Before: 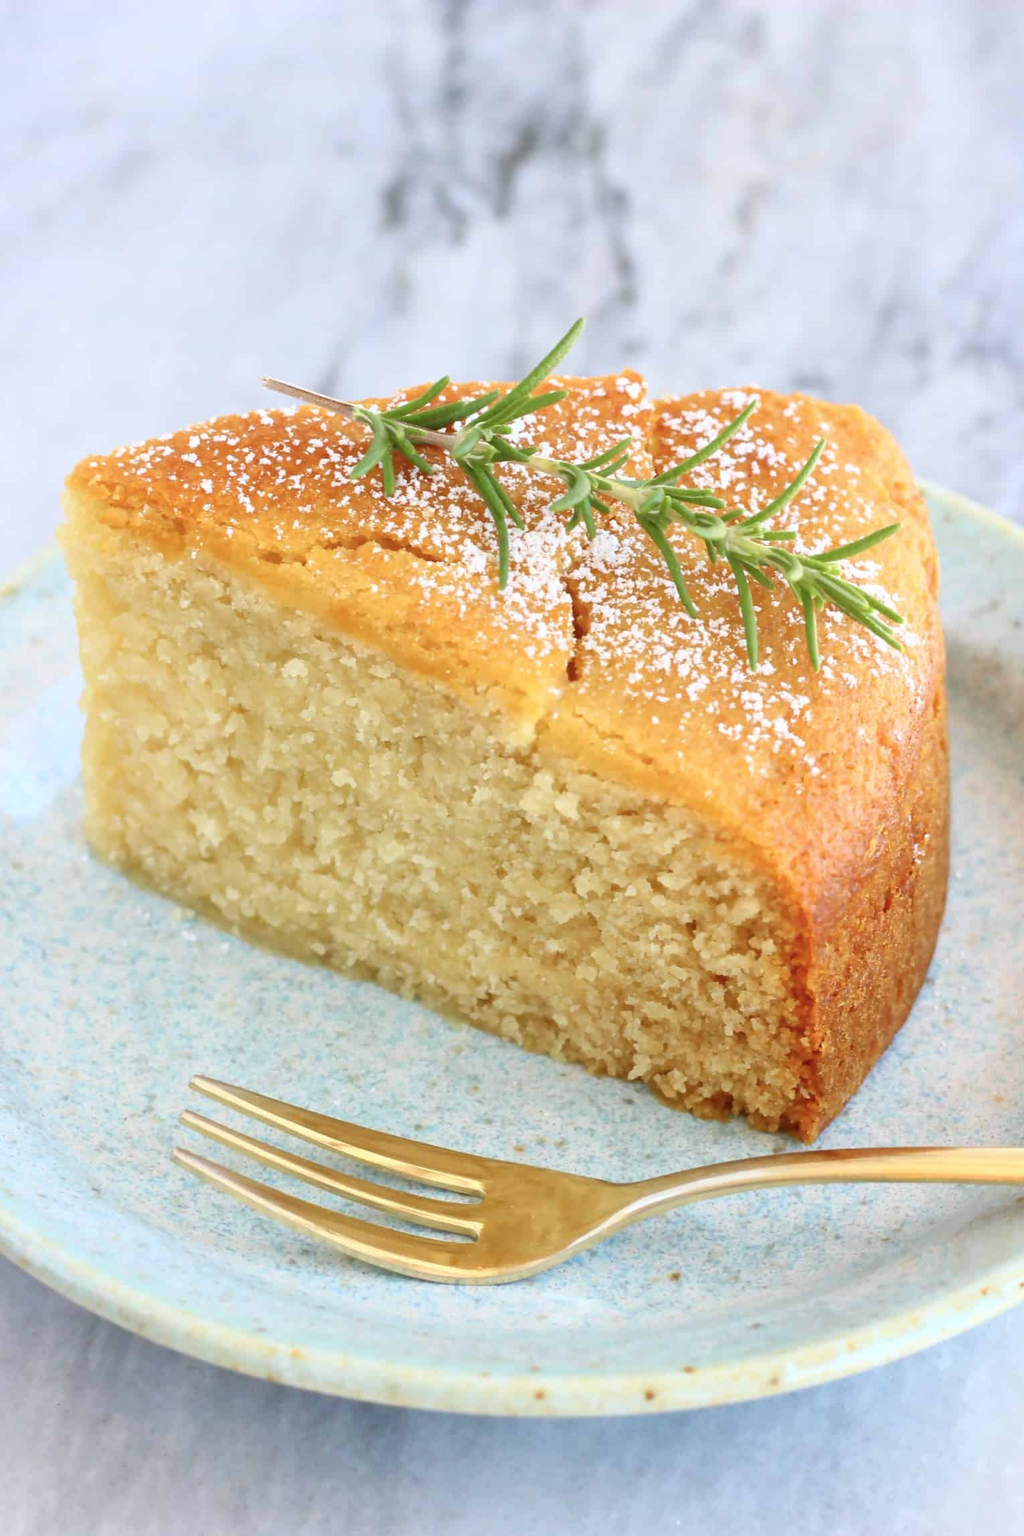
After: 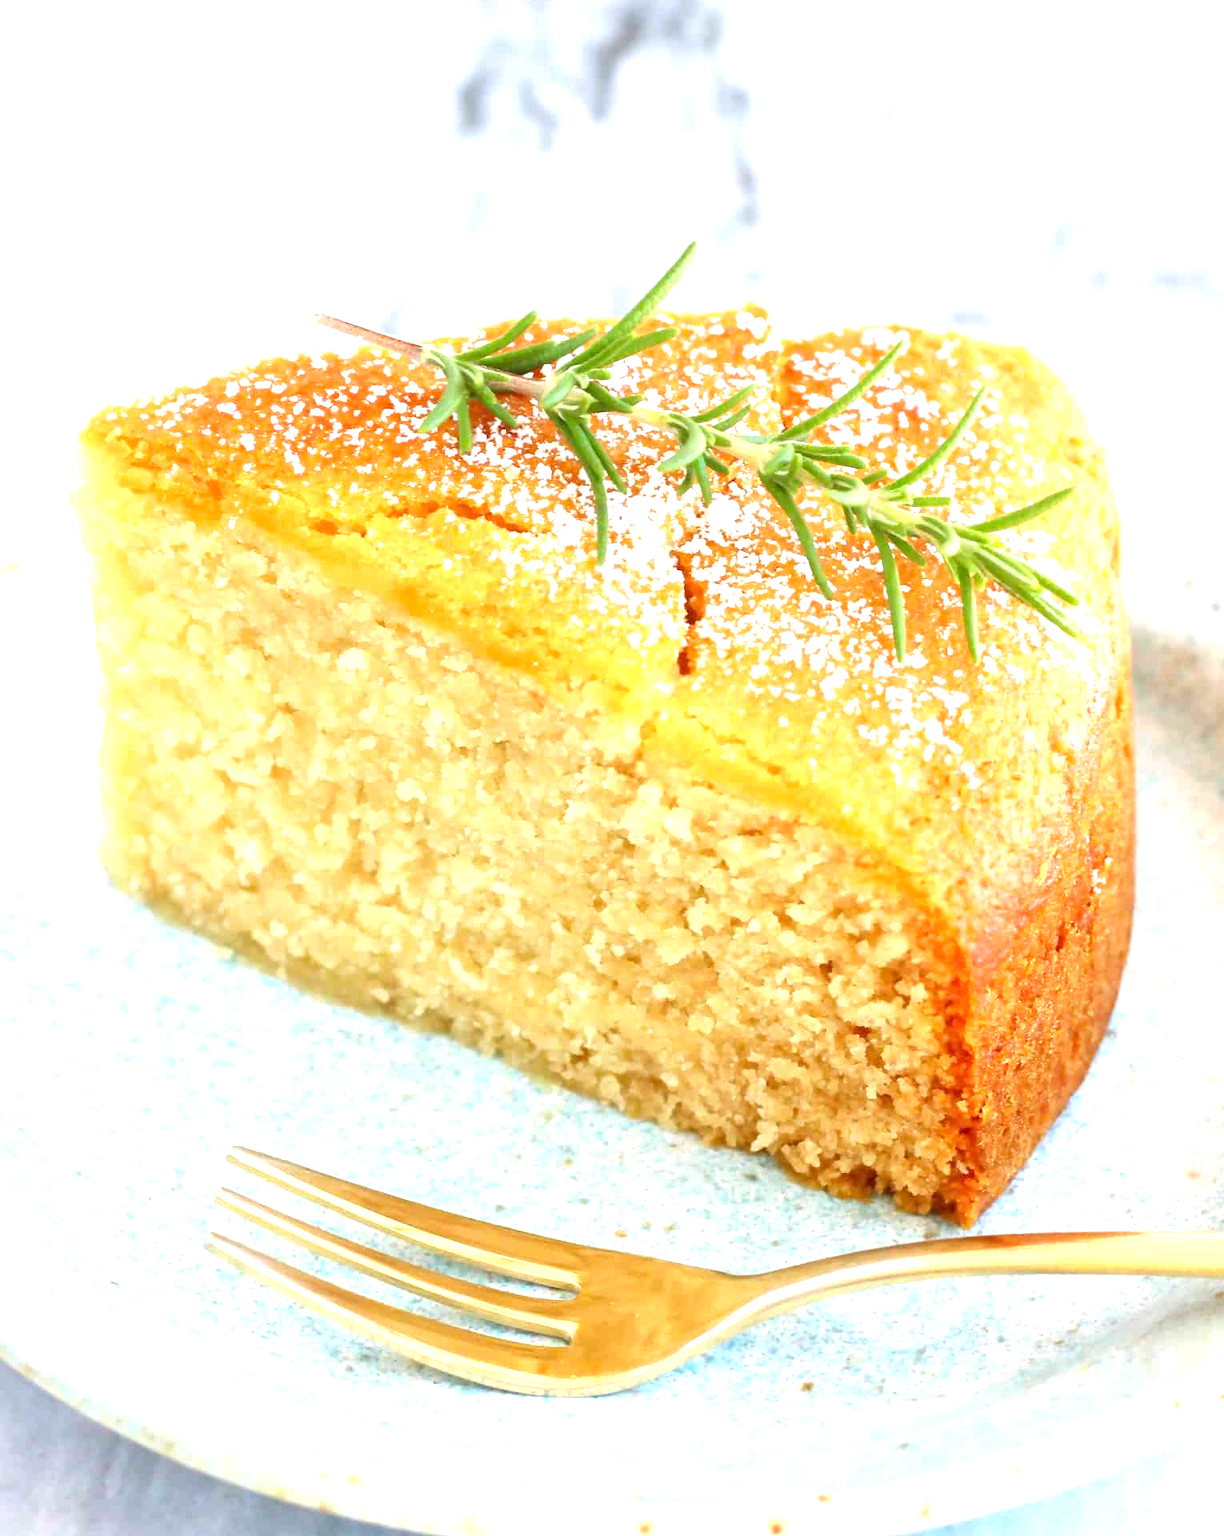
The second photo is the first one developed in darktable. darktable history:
crop: top 7.625%, bottom 8.027%
tone equalizer: -8 EV -0.417 EV, -7 EV -0.389 EV, -6 EV -0.333 EV, -5 EV -0.222 EV, -3 EV 0.222 EV, -2 EV 0.333 EV, -1 EV 0.389 EV, +0 EV 0.417 EV, edges refinement/feathering 500, mask exposure compensation -1.25 EV, preserve details no
exposure: black level correction 0, exposure 0.5 EV, compensate highlight preservation false
